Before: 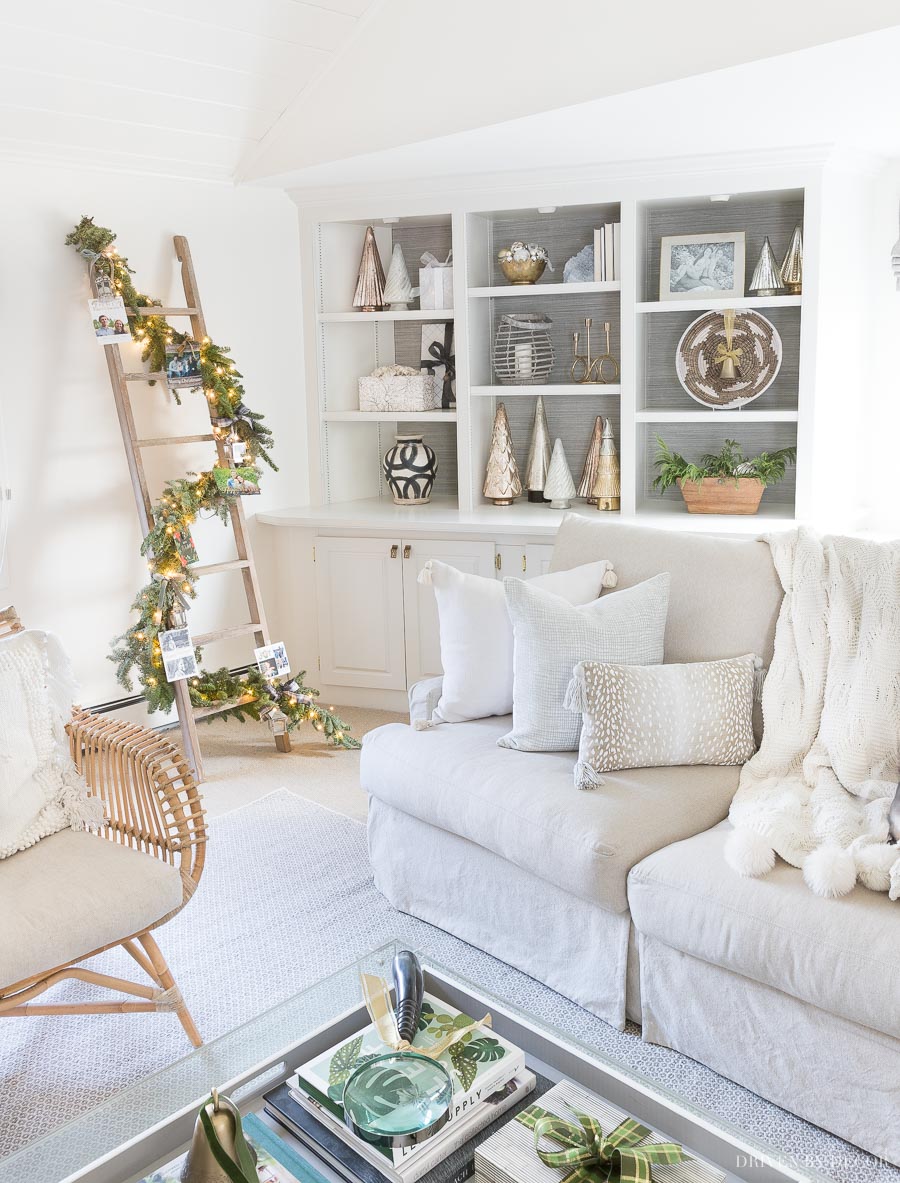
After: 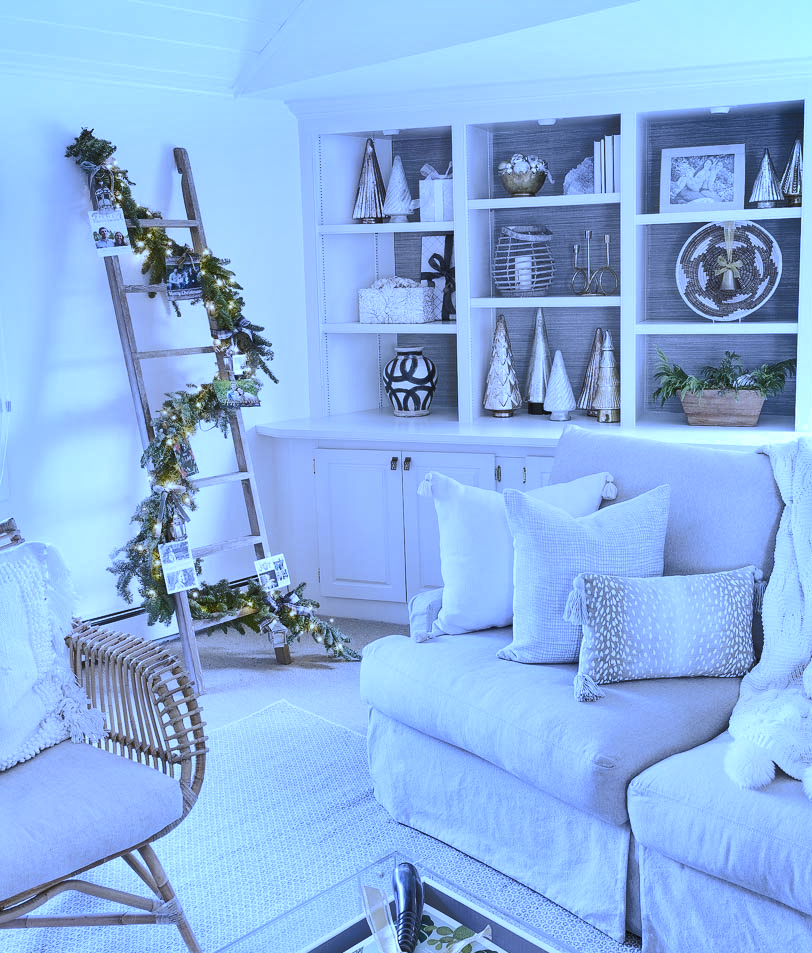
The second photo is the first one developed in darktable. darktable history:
local contrast: highlights 100%, shadows 100%, detail 120%, midtone range 0.2
contrast brightness saturation: contrast 0.06, brightness -0.01, saturation -0.23
tone equalizer: on, module defaults
crop: top 7.49%, right 9.717%, bottom 11.943%
shadows and highlights: low approximation 0.01, soften with gaussian
white balance: red 0.766, blue 1.537
tone curve: curves: ch0 [(0, 0) (0.003, 0.012) (0.011, 0.015) (0.025, 0.027) (0.044, 0.045) (0.069, 0.064) (0.1, 0.093) (0.136, 0.133) (0.177, 0.177) (0.224, 0.221) (0.277, 0.272) (0.335, 0.342) (0.399, 0.398) (0.468, 0.462) (0.543, 0.547) (0.623, 0.624) (0.709, 0.711) (0.801, 0.792) (0.898, 0.889) (1, 1)], preserve colors none
